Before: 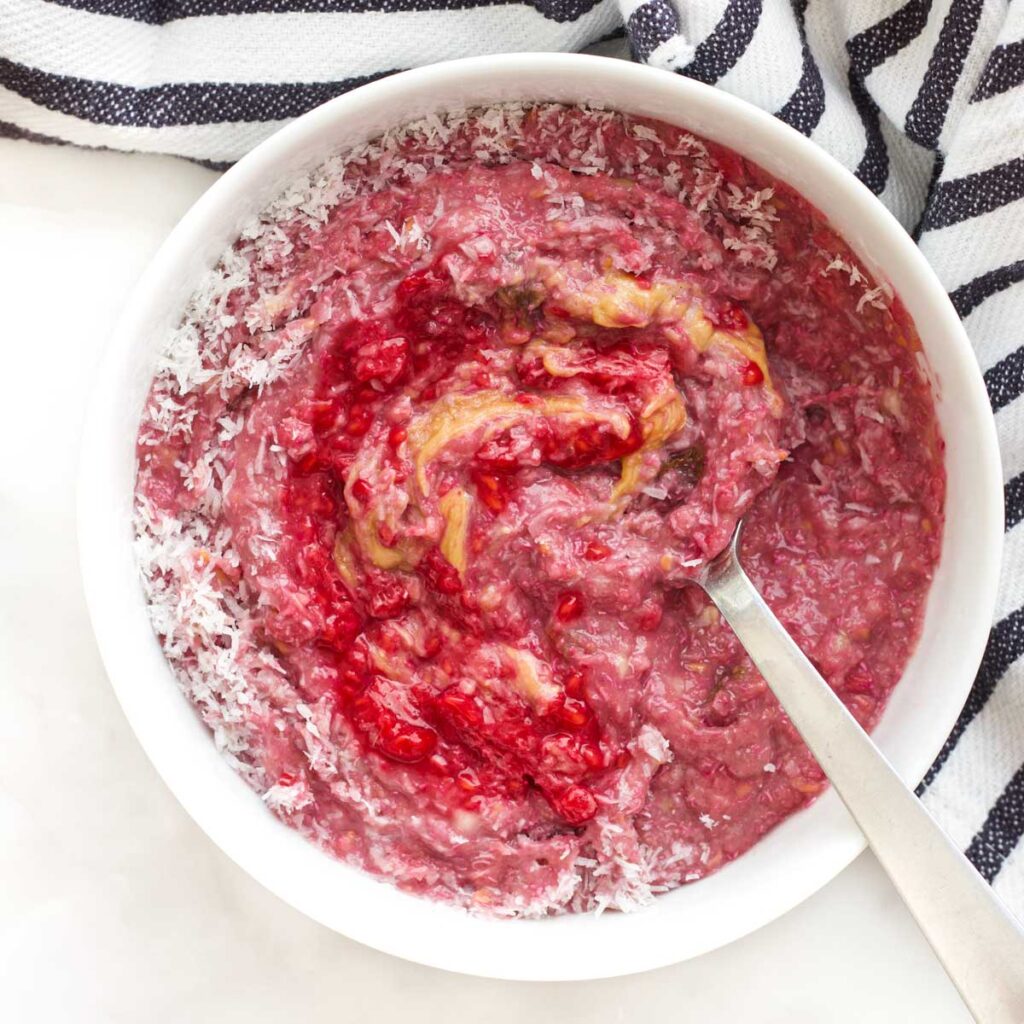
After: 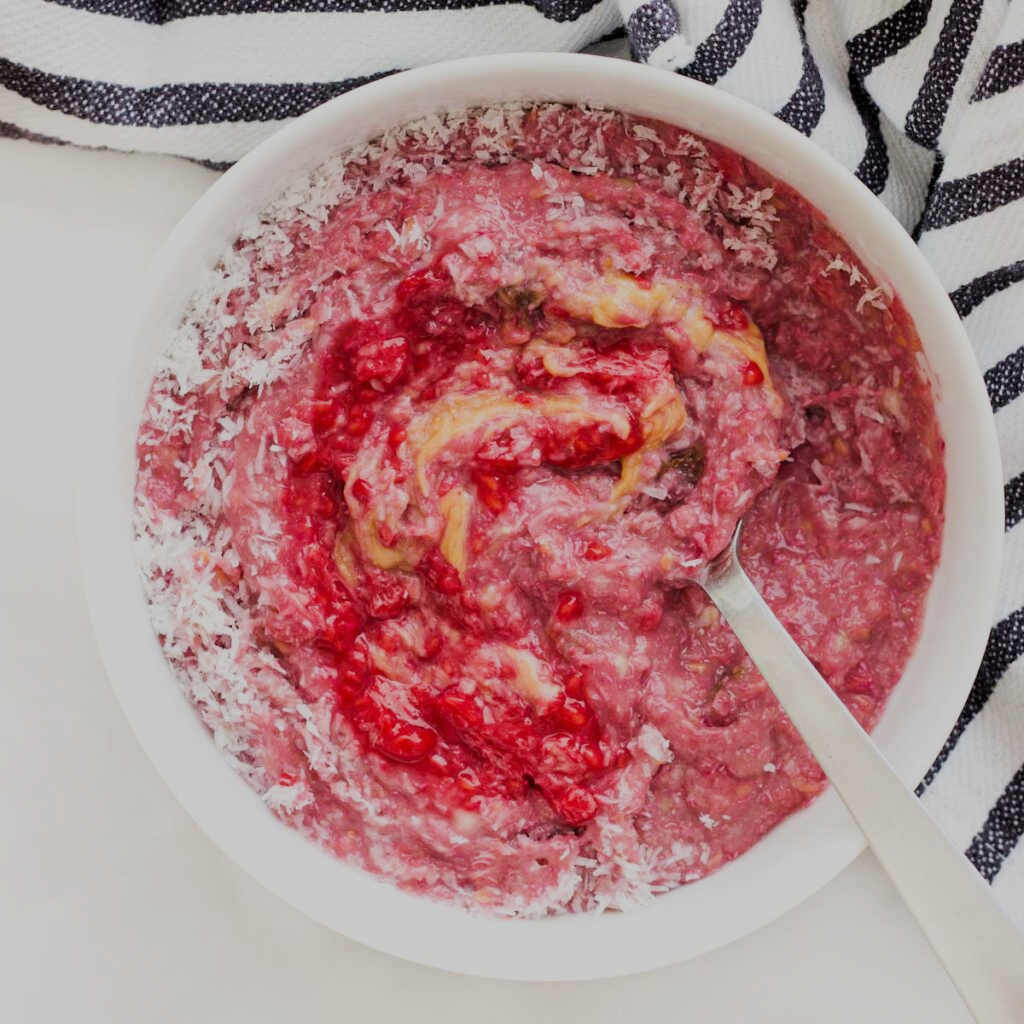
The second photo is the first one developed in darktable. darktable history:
filmic rgb: black relative exposure -6.04 EV, white relative exposure 6.96 EV, hardness 2.27
